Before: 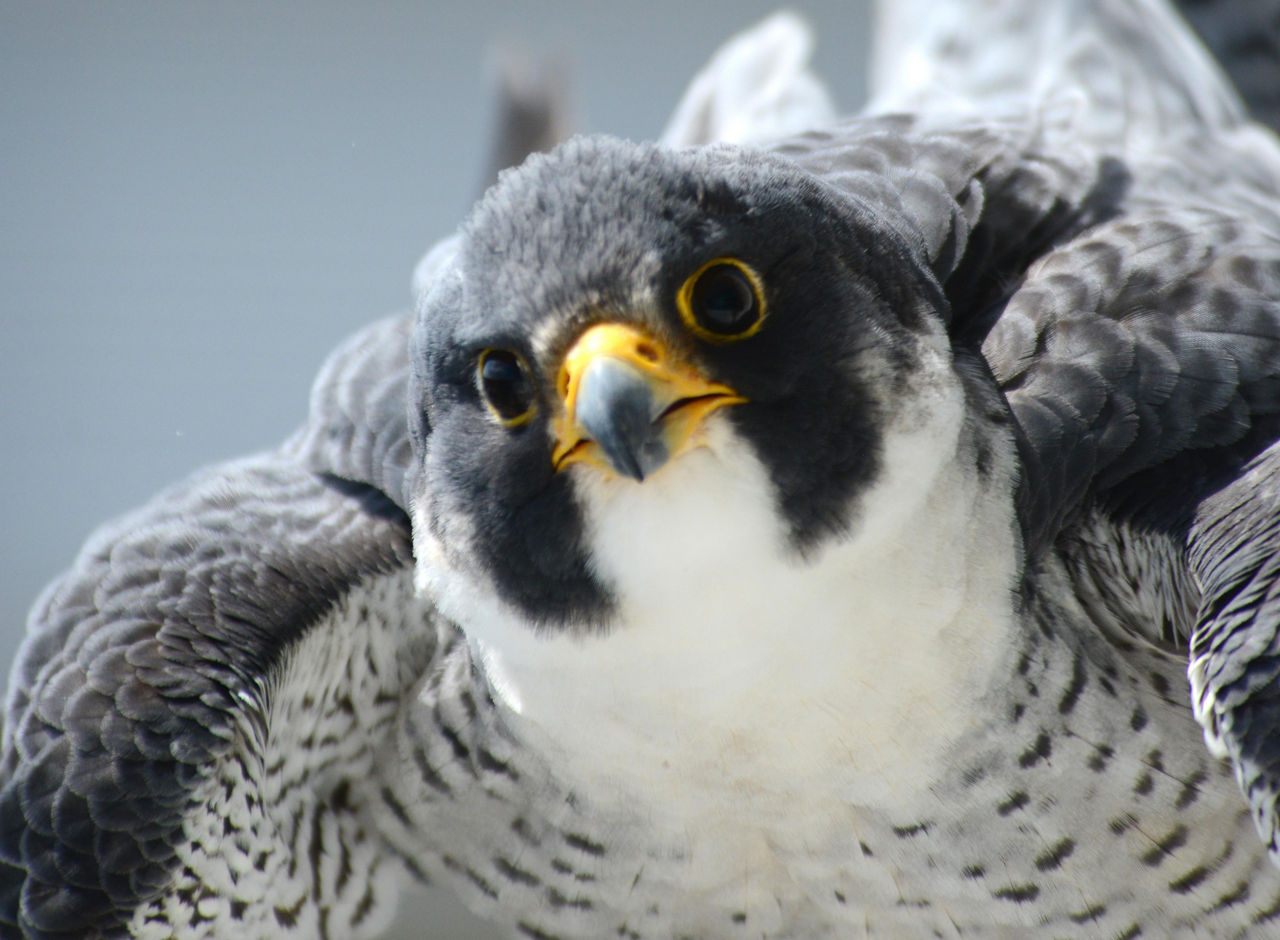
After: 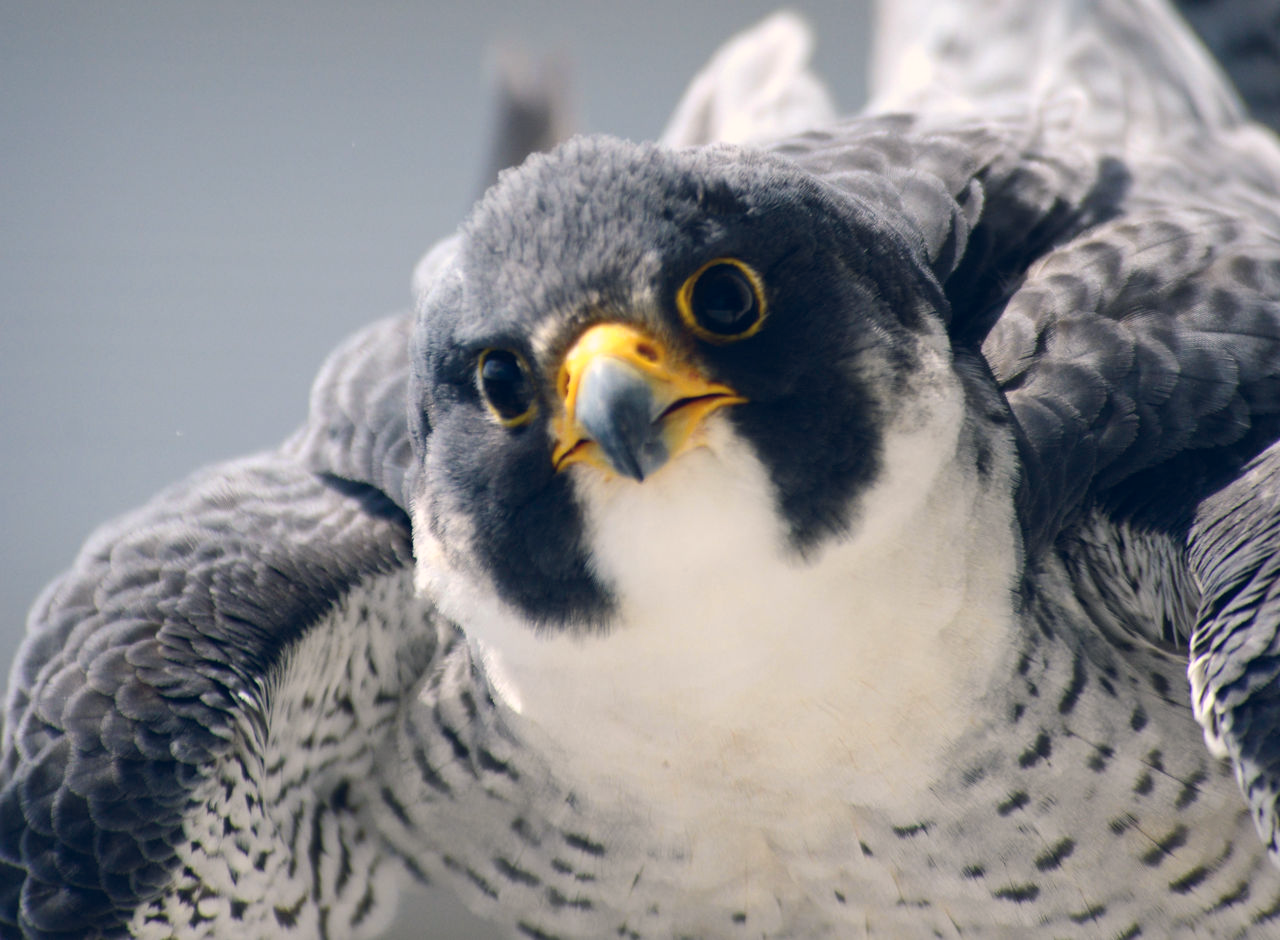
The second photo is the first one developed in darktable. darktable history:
color balance rgb: shadows lift › hue 87.51°, highlights gain › chroma 3.21%, highlights gain › hue 55.1°, global offset › chroma 0.15%, global offset › hue 253.66°, linear chroma grading › global chroma 0.5%
white balance: red 0.986, blue 1.01
